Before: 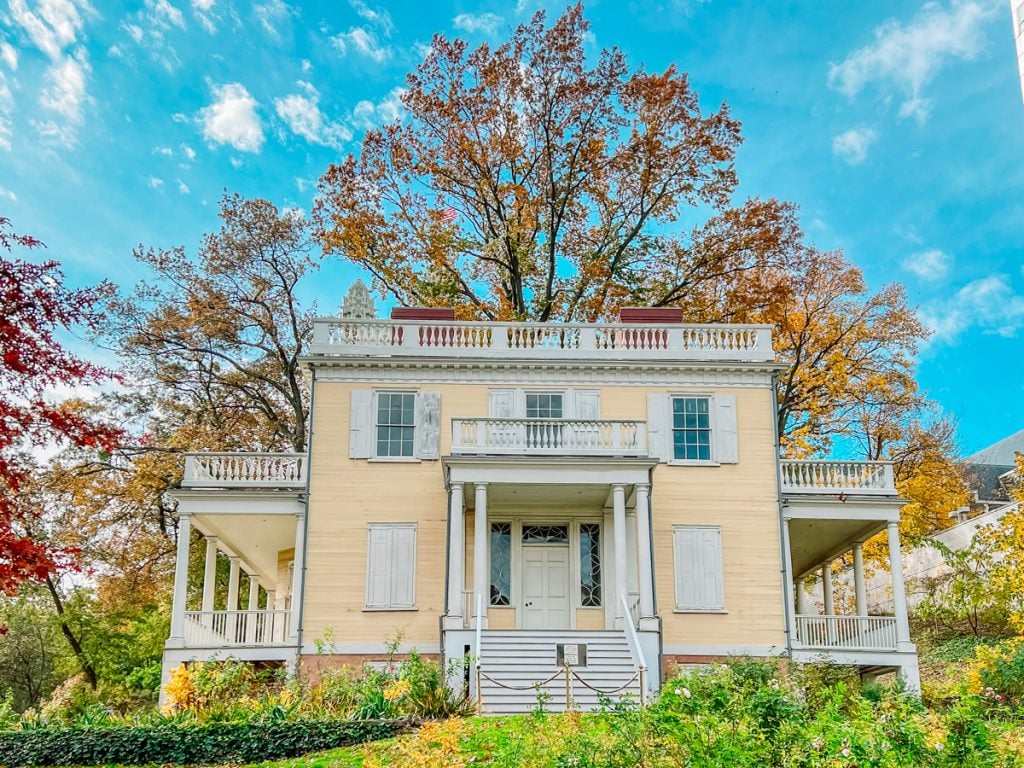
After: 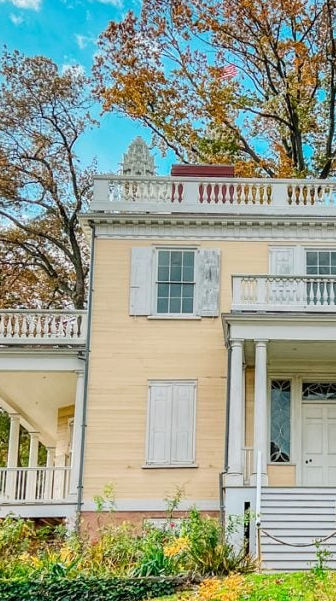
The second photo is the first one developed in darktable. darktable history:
crop and rotate: left 21.493%, top 18.651%, right 45.622%, bottom 2.994%
